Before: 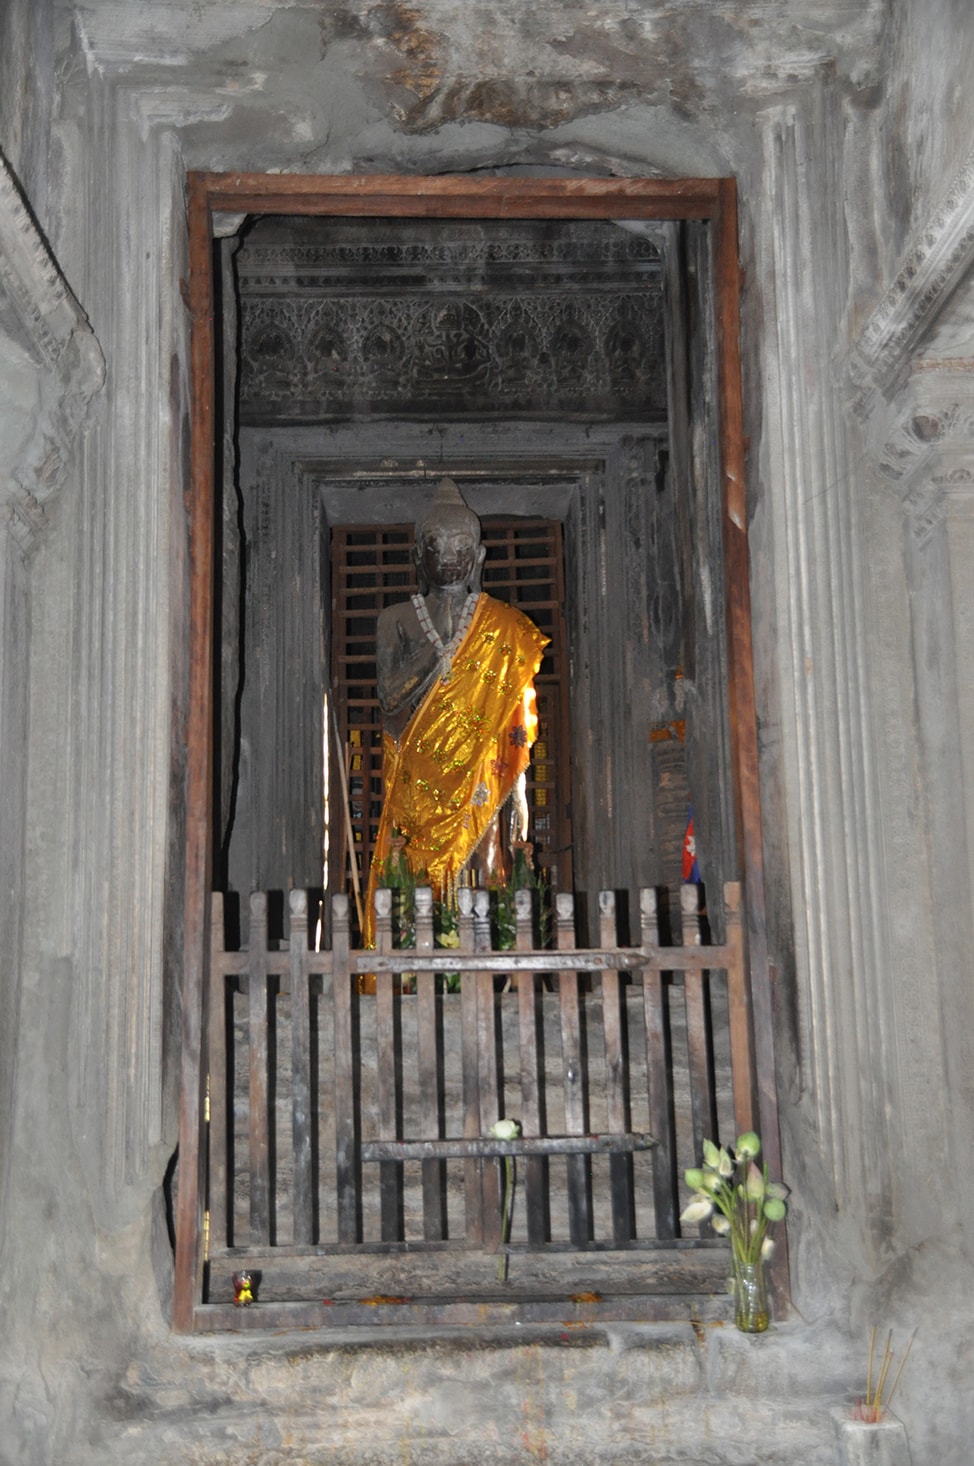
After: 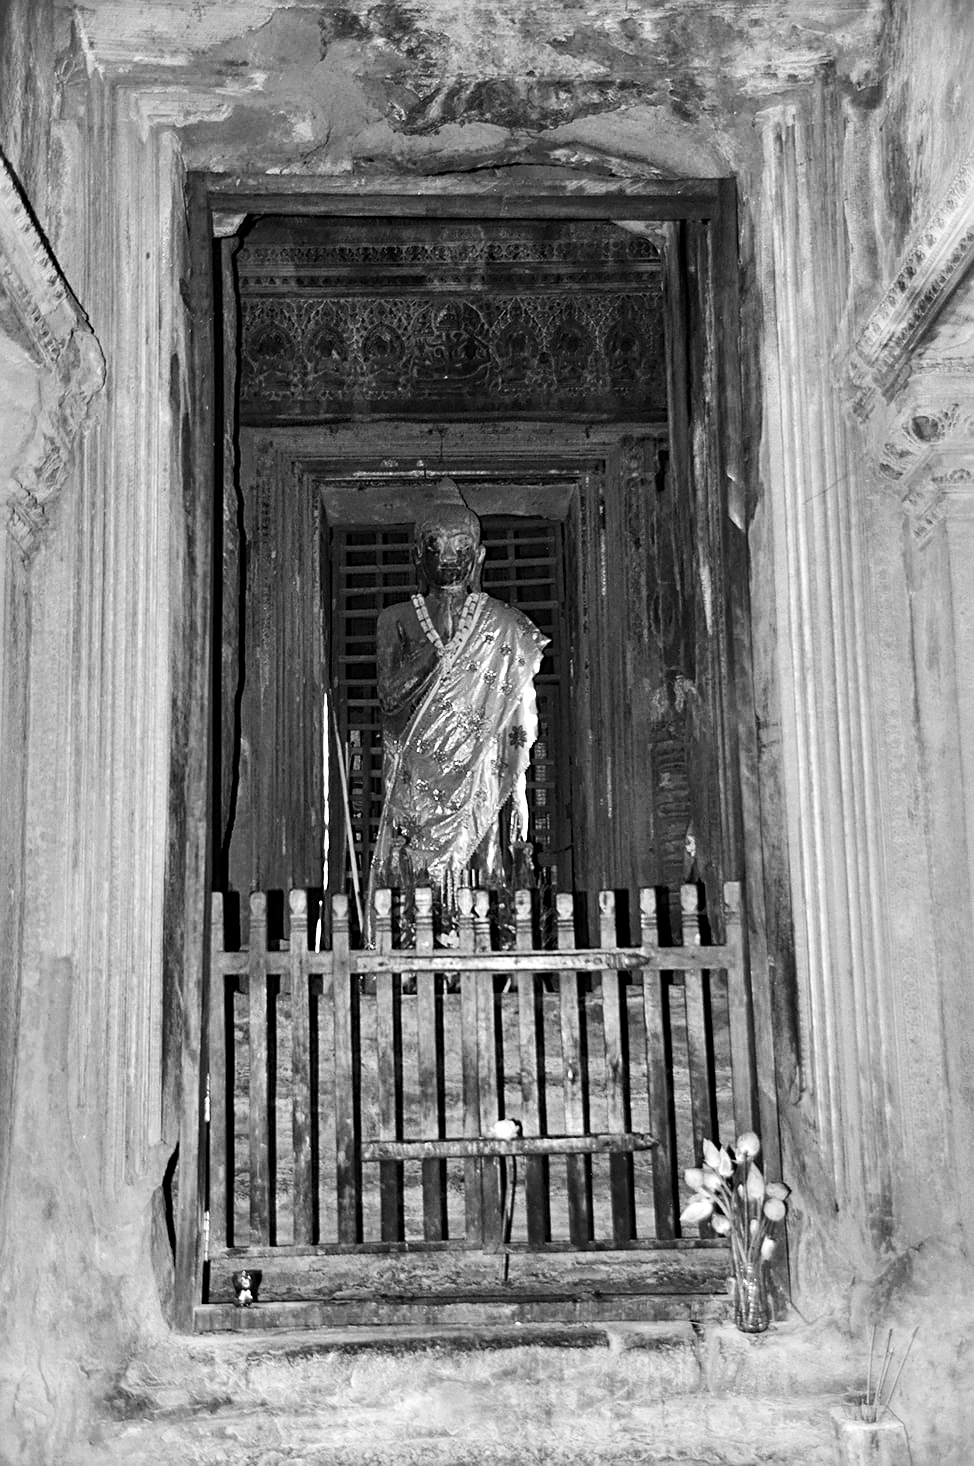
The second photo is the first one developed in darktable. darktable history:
color calibration: illuminant as shot in camera, x 0.358, y 0.373, temperature 4628.91 K
monochrome: a -74.22, b 78.2
sharpen: on, module defaults
haze removal: compatibility mode true, adaptive false
grain: coarseness 0.09 ISO, strength 16.61%
local contrast: highlights 100%, shadows 100%, detail 120%, midtone range 0.2
contrast brightness saturation: contrast 0.2, brightness 0.16, saturation 0.22
tone equalizer: -8 EV -0.75 EV, -7 EV -0.7 EV, -6 EV -0.6 EV, -5 EV -0.4 EV, -3 EV 0.4 EV, -2 EV 0.6 EV, -1 EV 0.7 EV, +0 EV 0.75 EV, edges refinement/feathering 500, mask exposure compensation -1.57 EV, preserve details no
